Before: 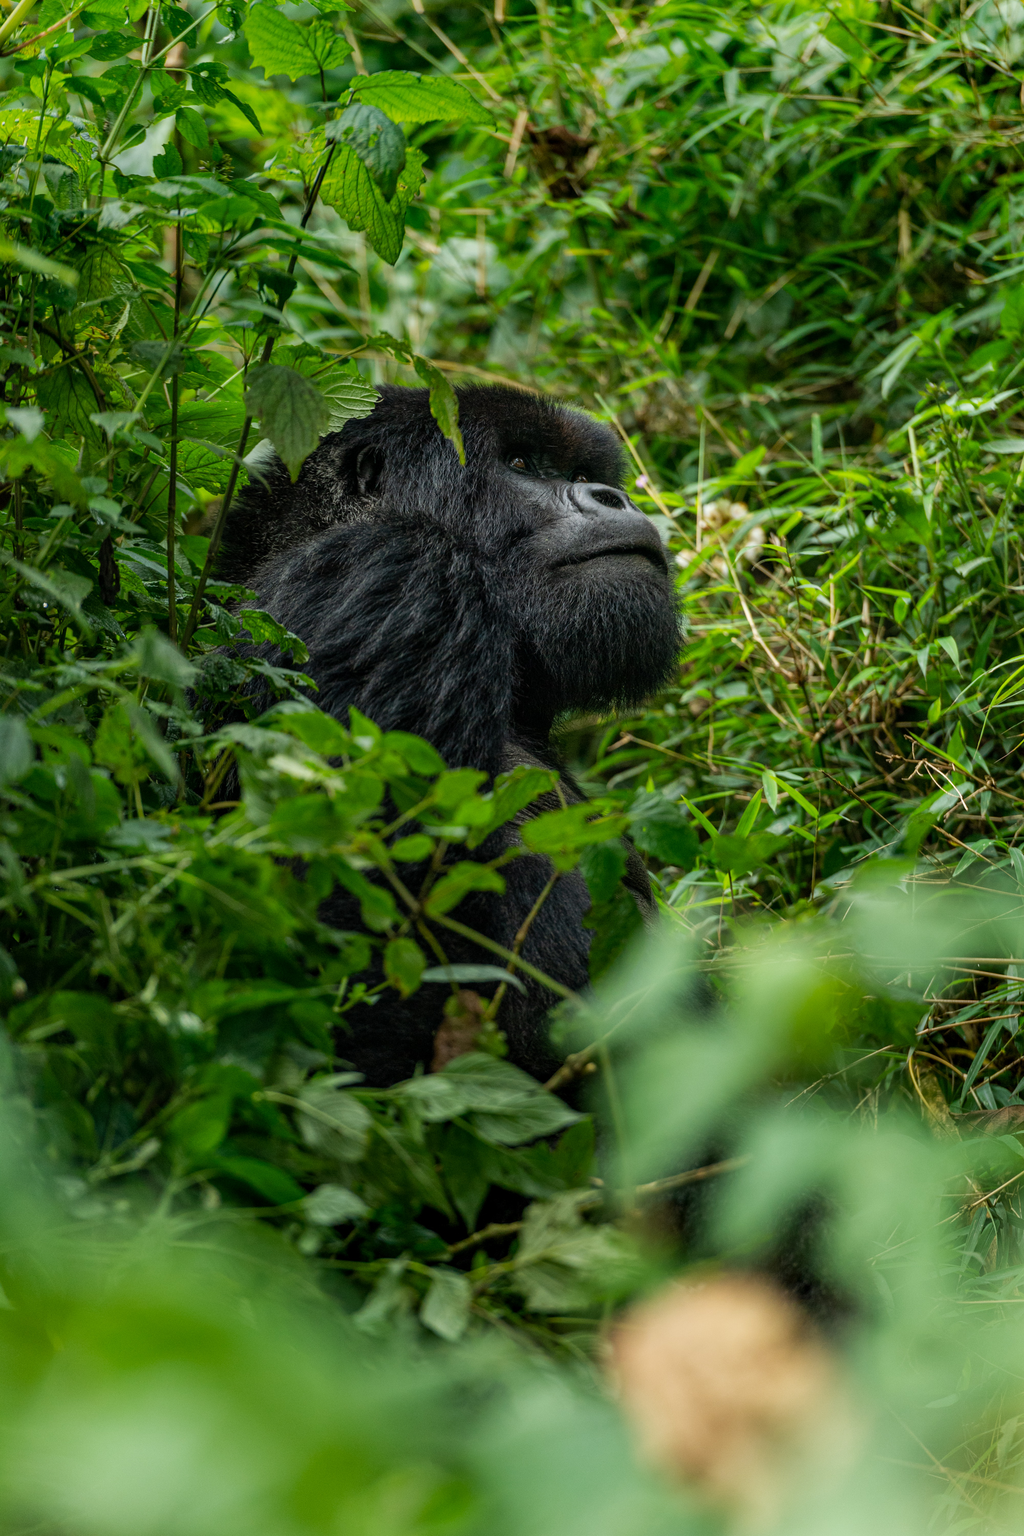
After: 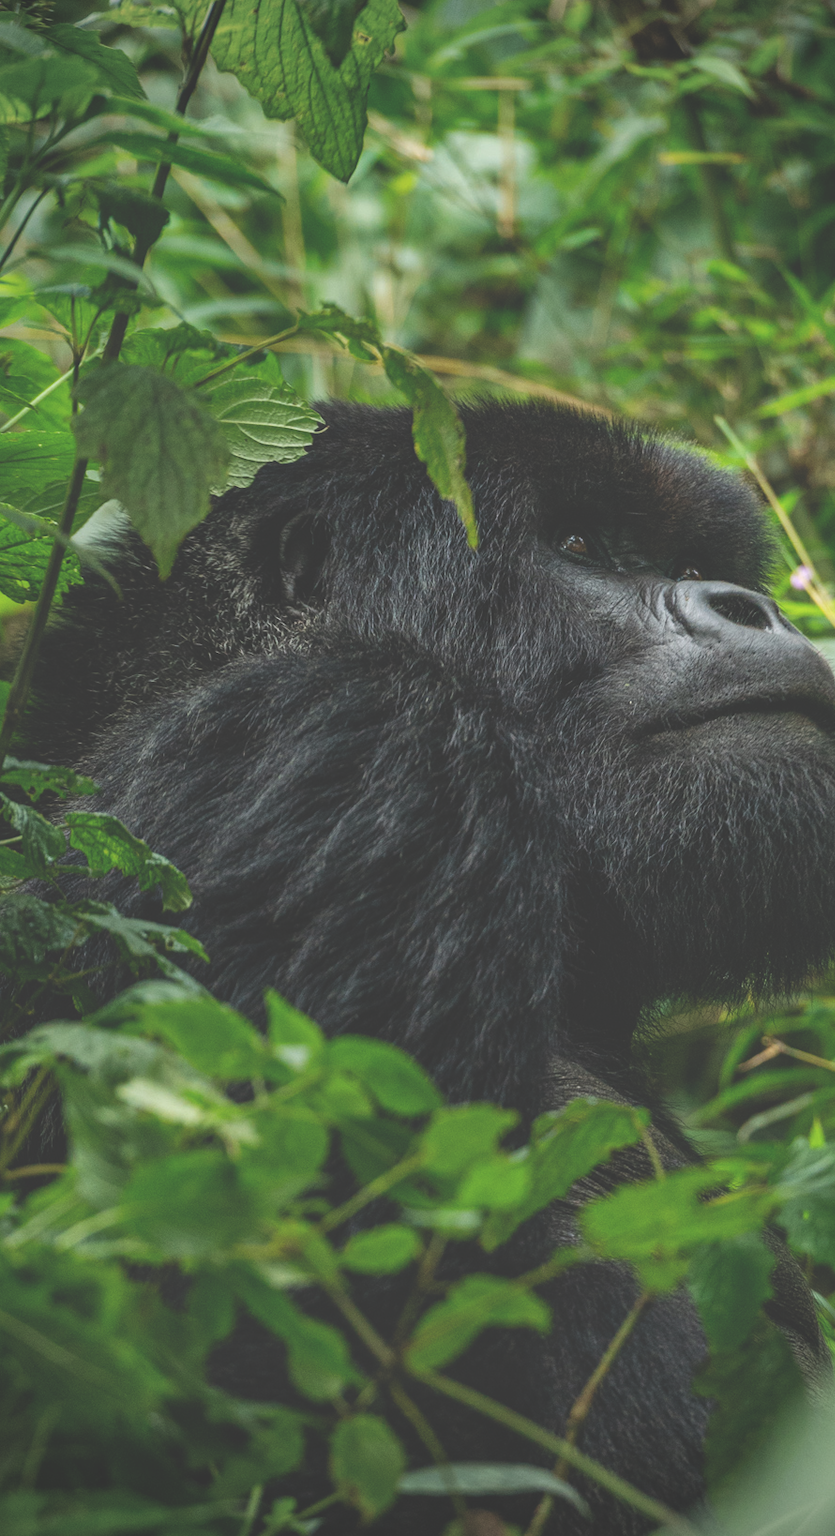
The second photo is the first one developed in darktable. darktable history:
vignetting: fall-off radius 46.3%, unbound false
exposure: black level correction -0.041, exposure 0.063 EV, compensate highlight preservation false
crop: left 19.988%, top 10.821%, right 35.421%, bottom 34.565%
